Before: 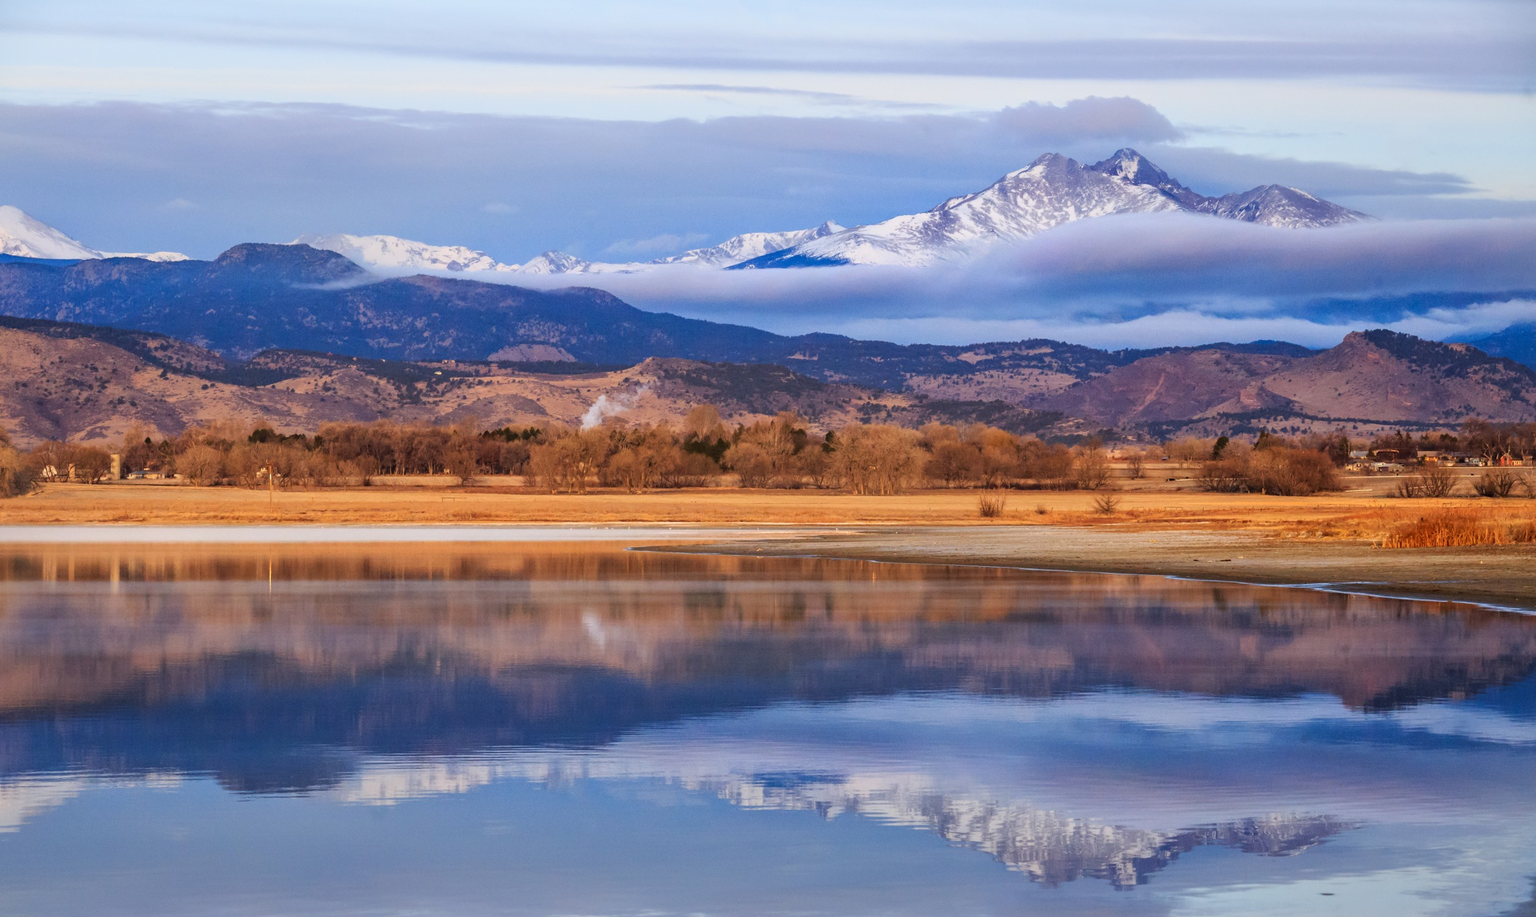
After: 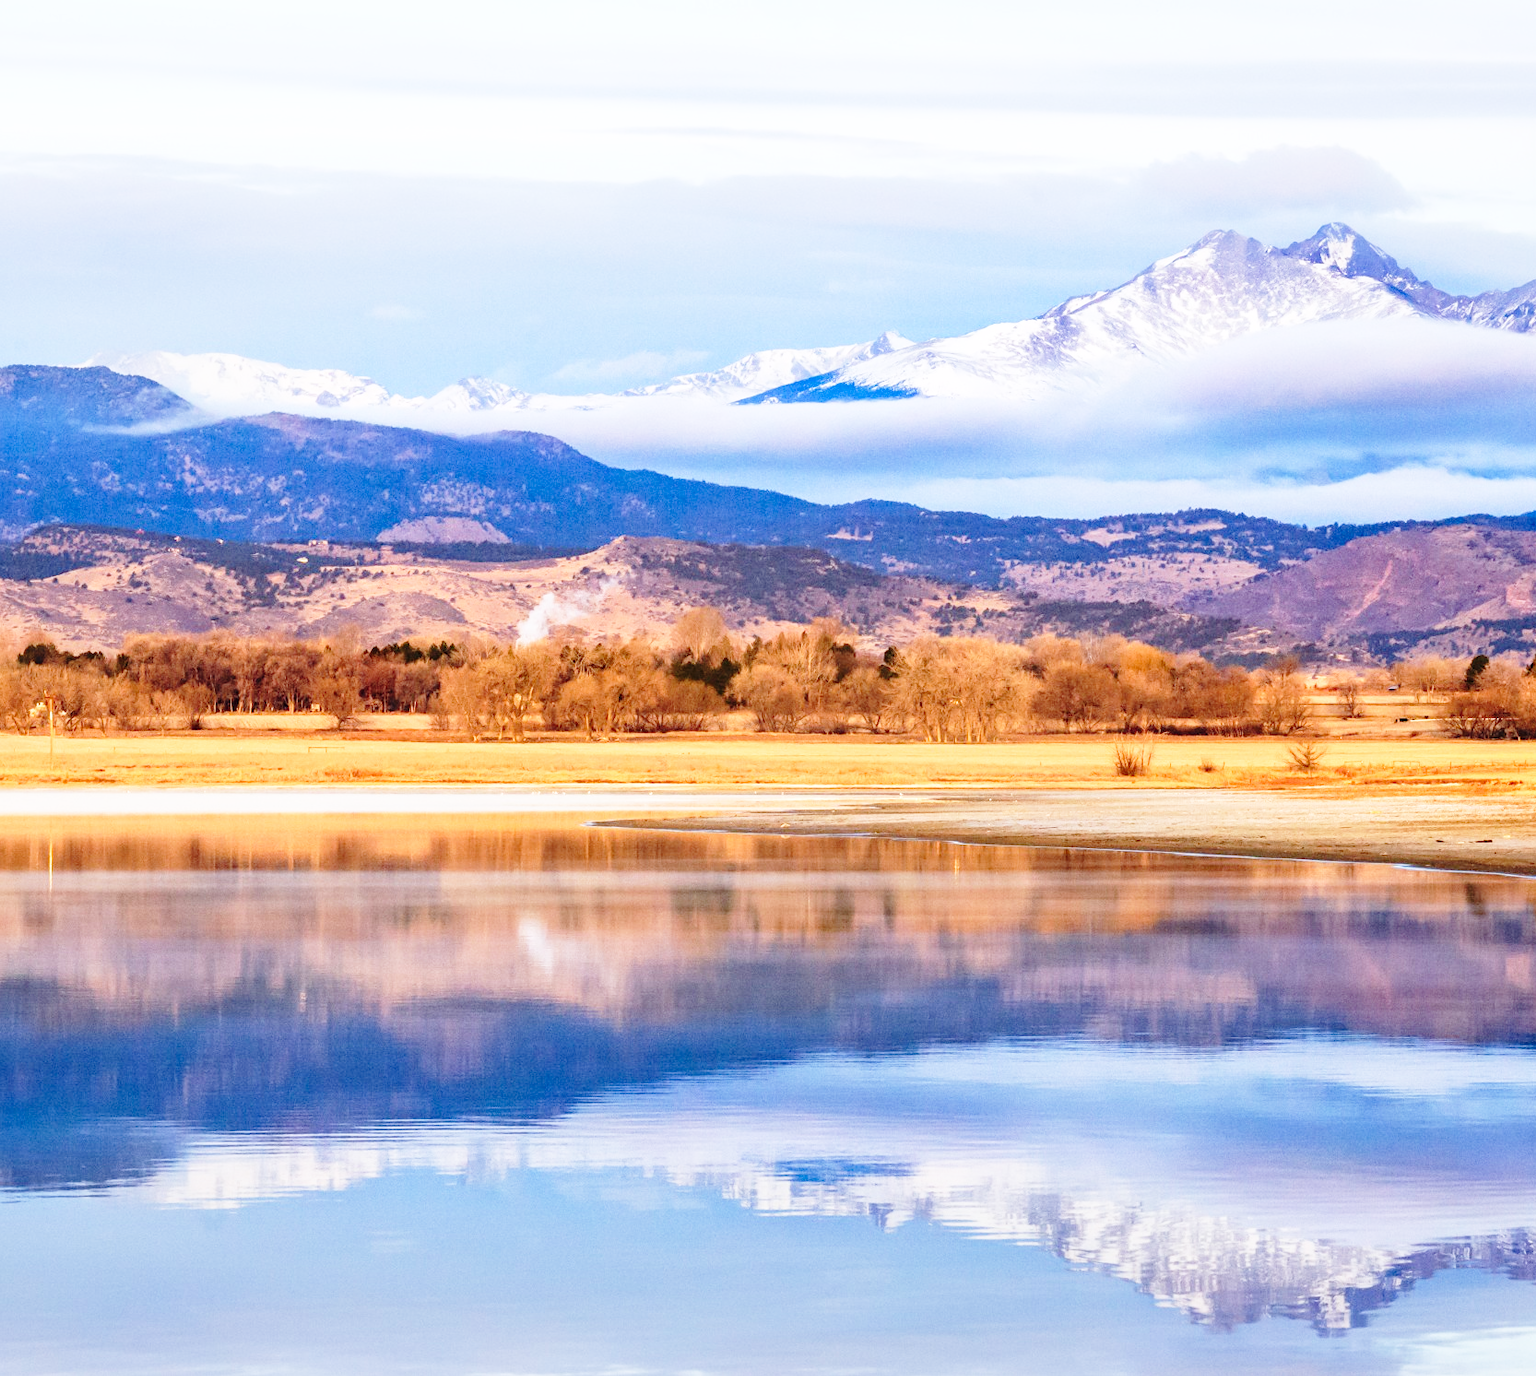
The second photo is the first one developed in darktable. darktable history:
crop: left 15.419%, right 17.914%
base curve: curves: ch0 [(0, 0) (0.028, 0.03) (0.105, 0.232) (0.387, 0.748) (0.754, 0.968) (1, 1)], fusion 1, exposure shift 0.576, preserve colors none
